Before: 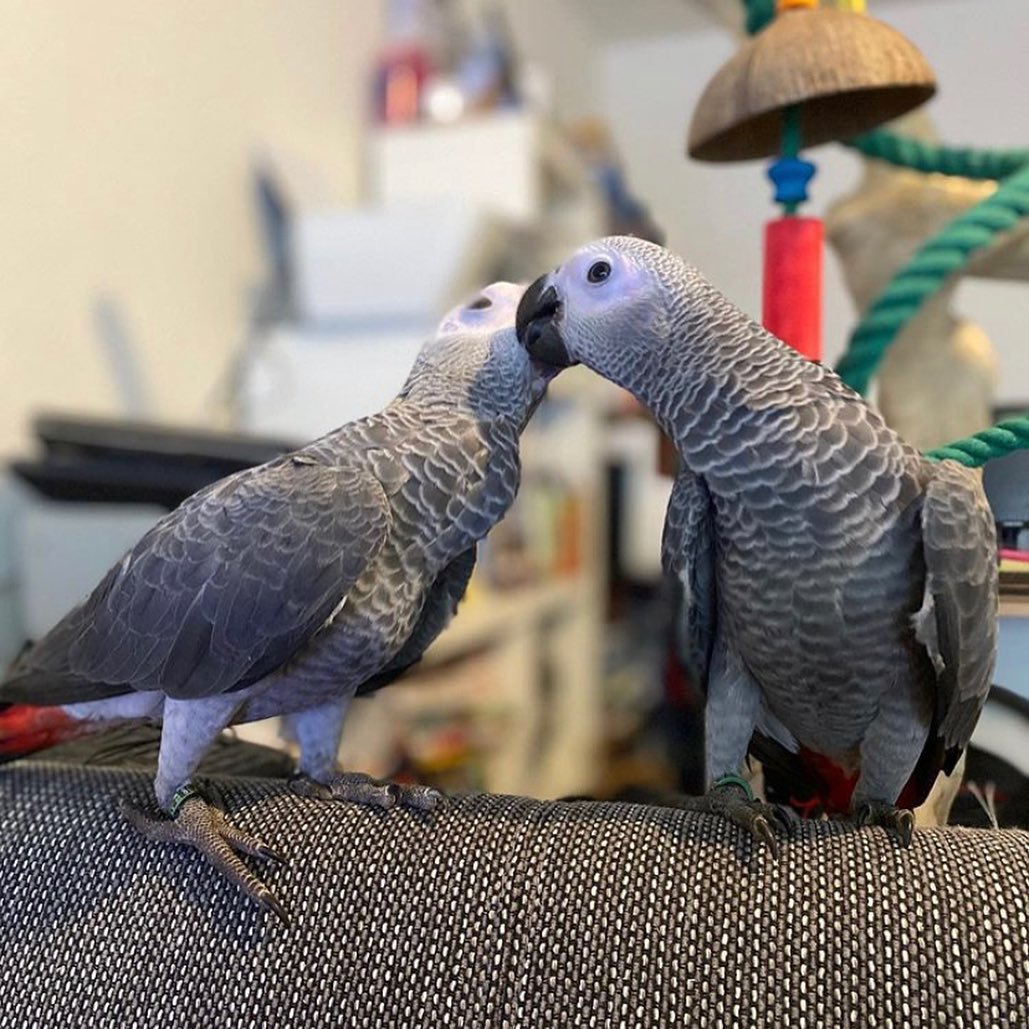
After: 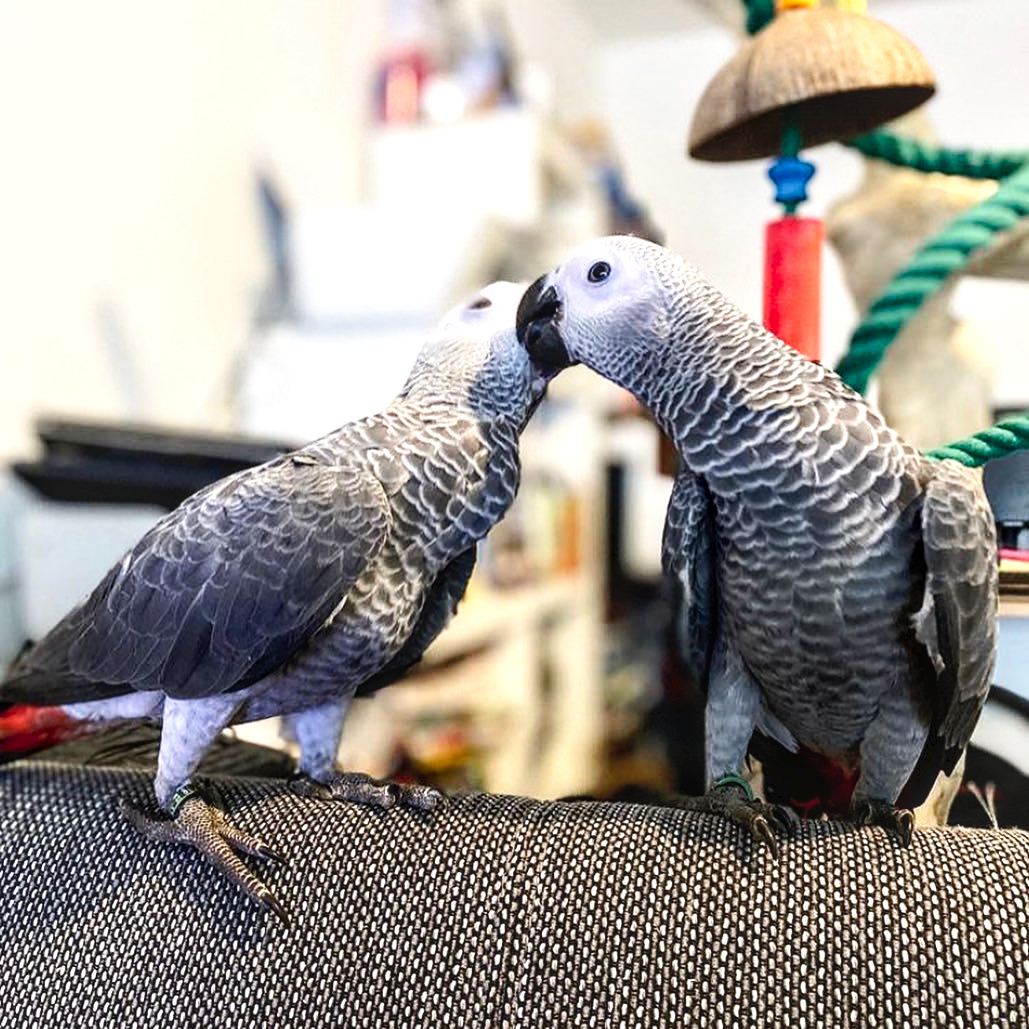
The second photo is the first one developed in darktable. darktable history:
tone equalizer: -8 EV 0.001 EV, -7 EV -0.002 EV, -6 EV 0.002 EV, -5 EV -0.03 EV, -4 EV -0.116 EV, -3 EV -0.169 EV, -2 EV 0.24 EV, -1 EV 0.702 EV, +0 EV 0.493 EV
tone curve: curves: ch0 [(0, 0) (0.003, 0.047) (0.011, 0.051) (0.025, 0.051) (0.044, 0.057) (0.069, 0.068) (0.1, 0.076) (0.136, 0.108) (0.177, 0.166) (0.224, 0.229) (0.277, 0.299) (0.335, 0.364) (0.399, 0.46) (0.468, 0.553) (0.543, 0.639) (0.623, 0.724) (0.709, 0.808) (0.801, 0.886) (0.898, 0.954) (1, 1)], preserve colors none
local contrast: detail 140%
